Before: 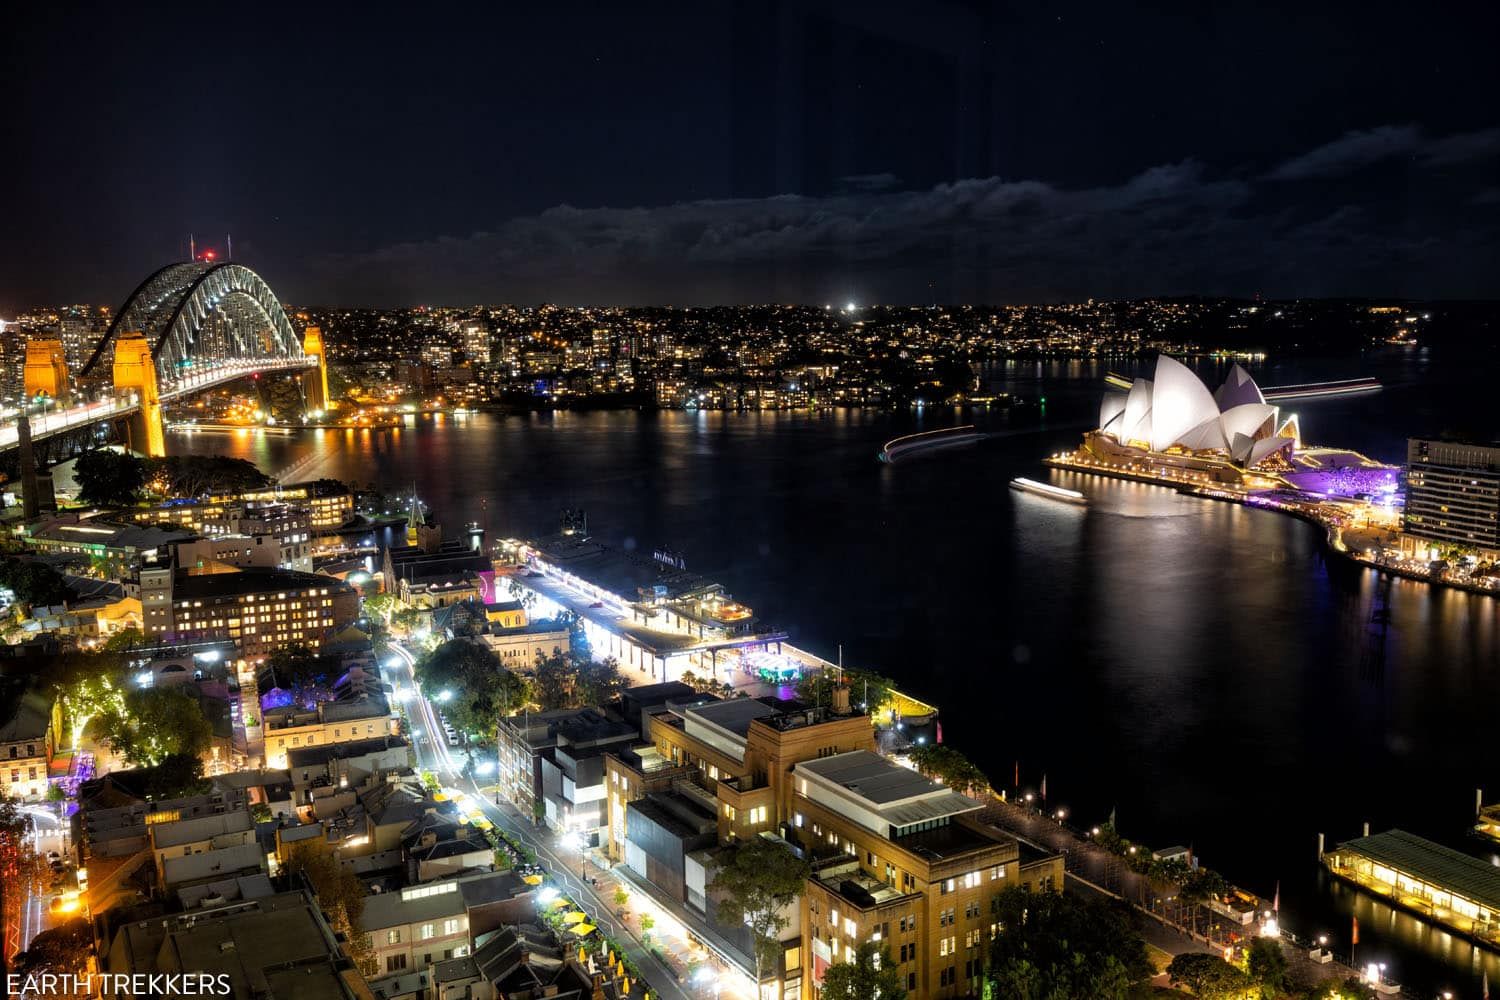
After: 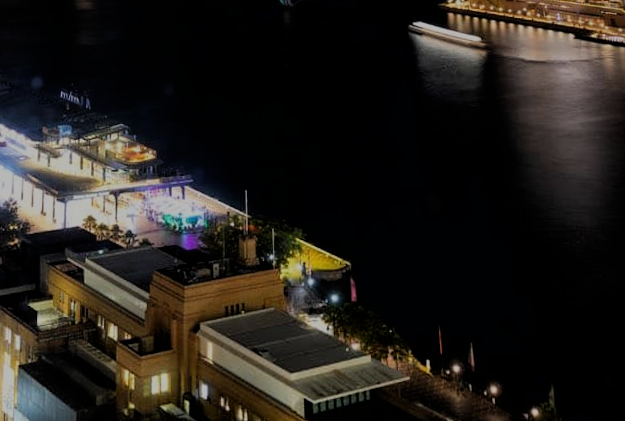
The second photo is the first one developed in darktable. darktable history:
rotate and perspective: rotation 0.72°, lens shift (vertical) -0.352, lens shift (horizontal) -0.051, crop left 0.152, crop right 0.859, crop top 0.019, crop bottom 0.964
filmic rgb: black relative exposure -7.65 EV, white relative exposure 4.56 EV, hardness 3.61, color science v6 (2022)
crop: left 35.03%, top 36.625%, right 14.663%, bottom 20.057%
exposure: black level correction 0, exposure -0.766 EV, compensate highlight preservation false
